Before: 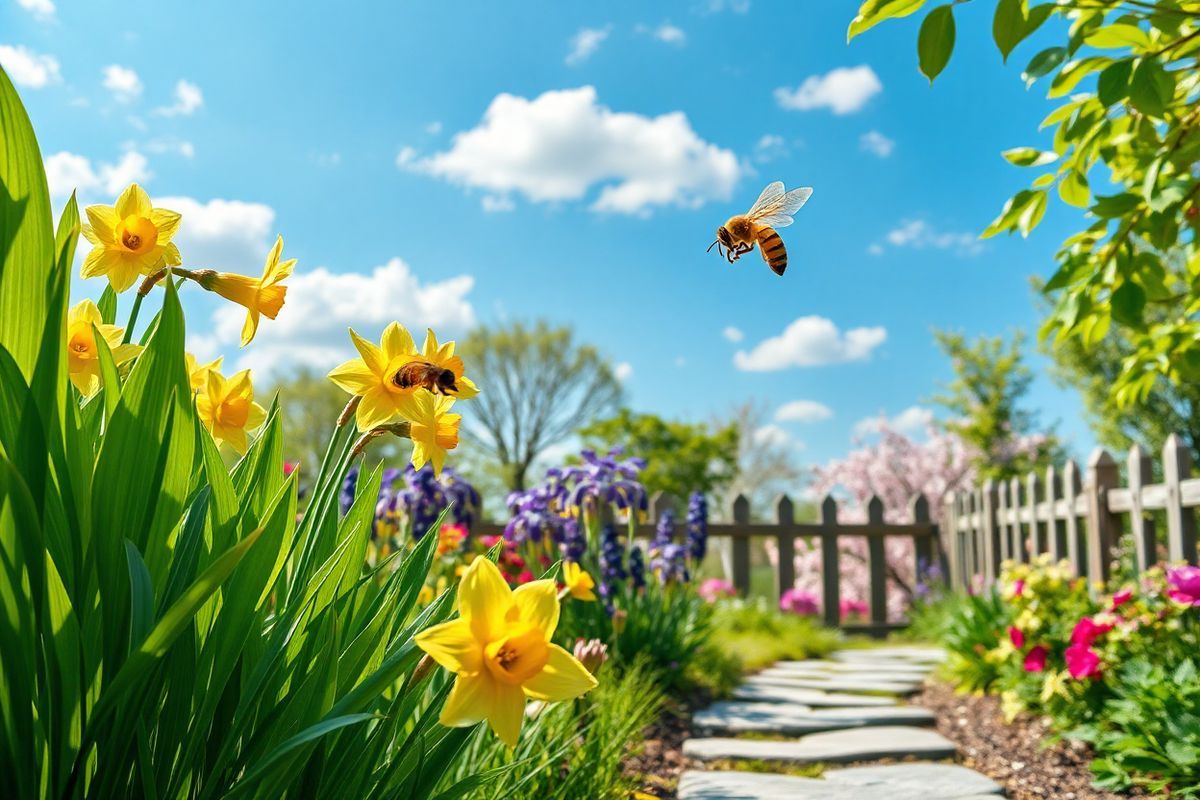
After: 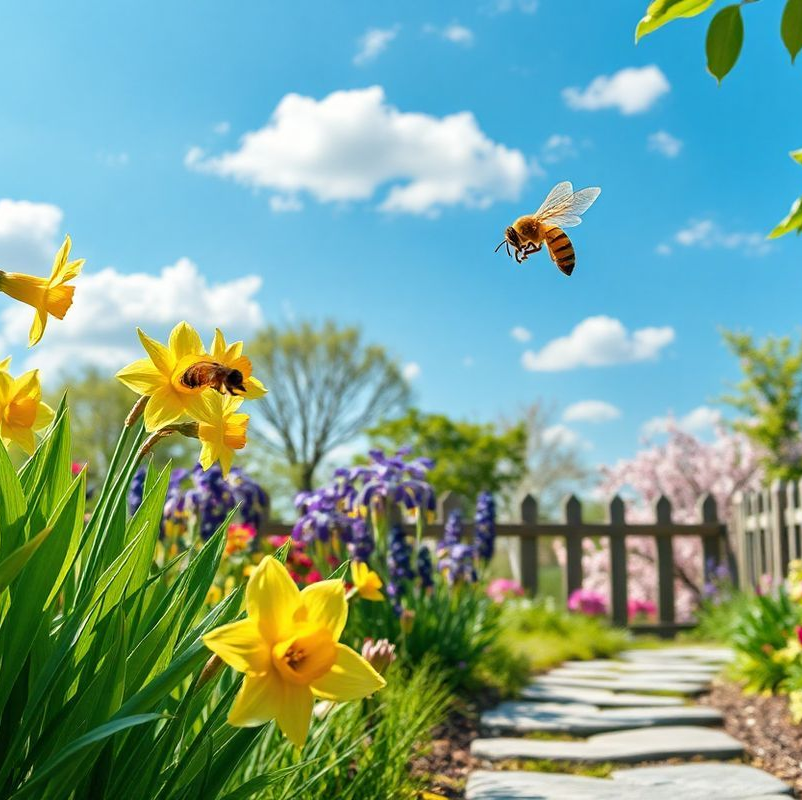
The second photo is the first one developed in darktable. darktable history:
vibrance: vibrance 0%
crop and rotate: left 17.732%, right 15.423%
